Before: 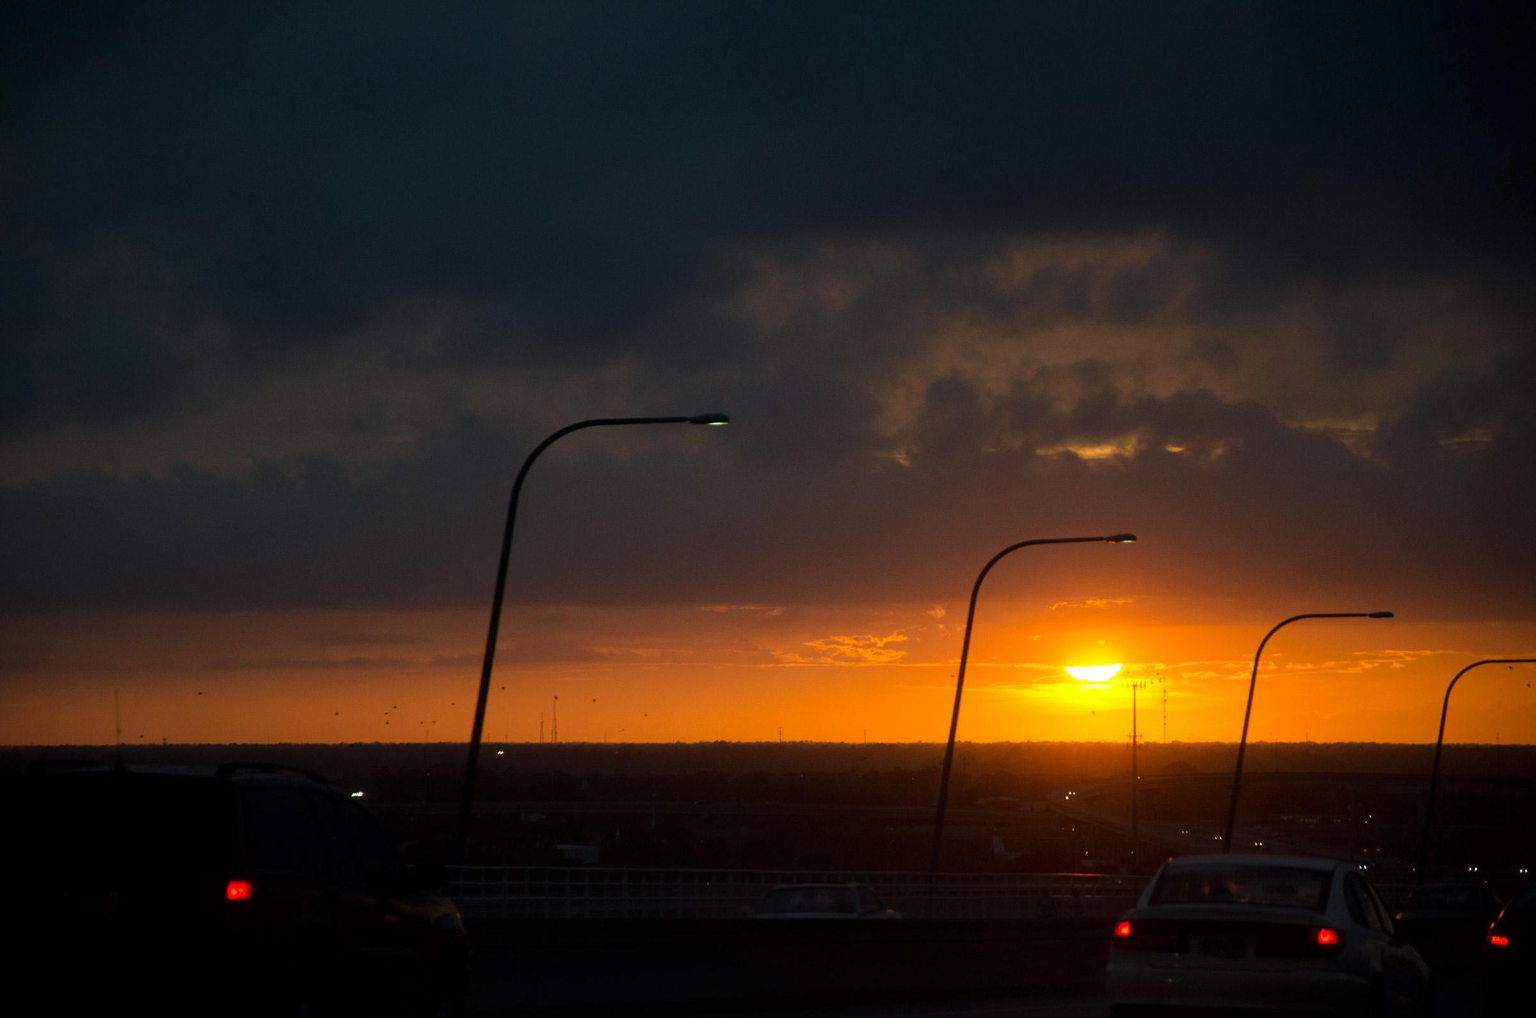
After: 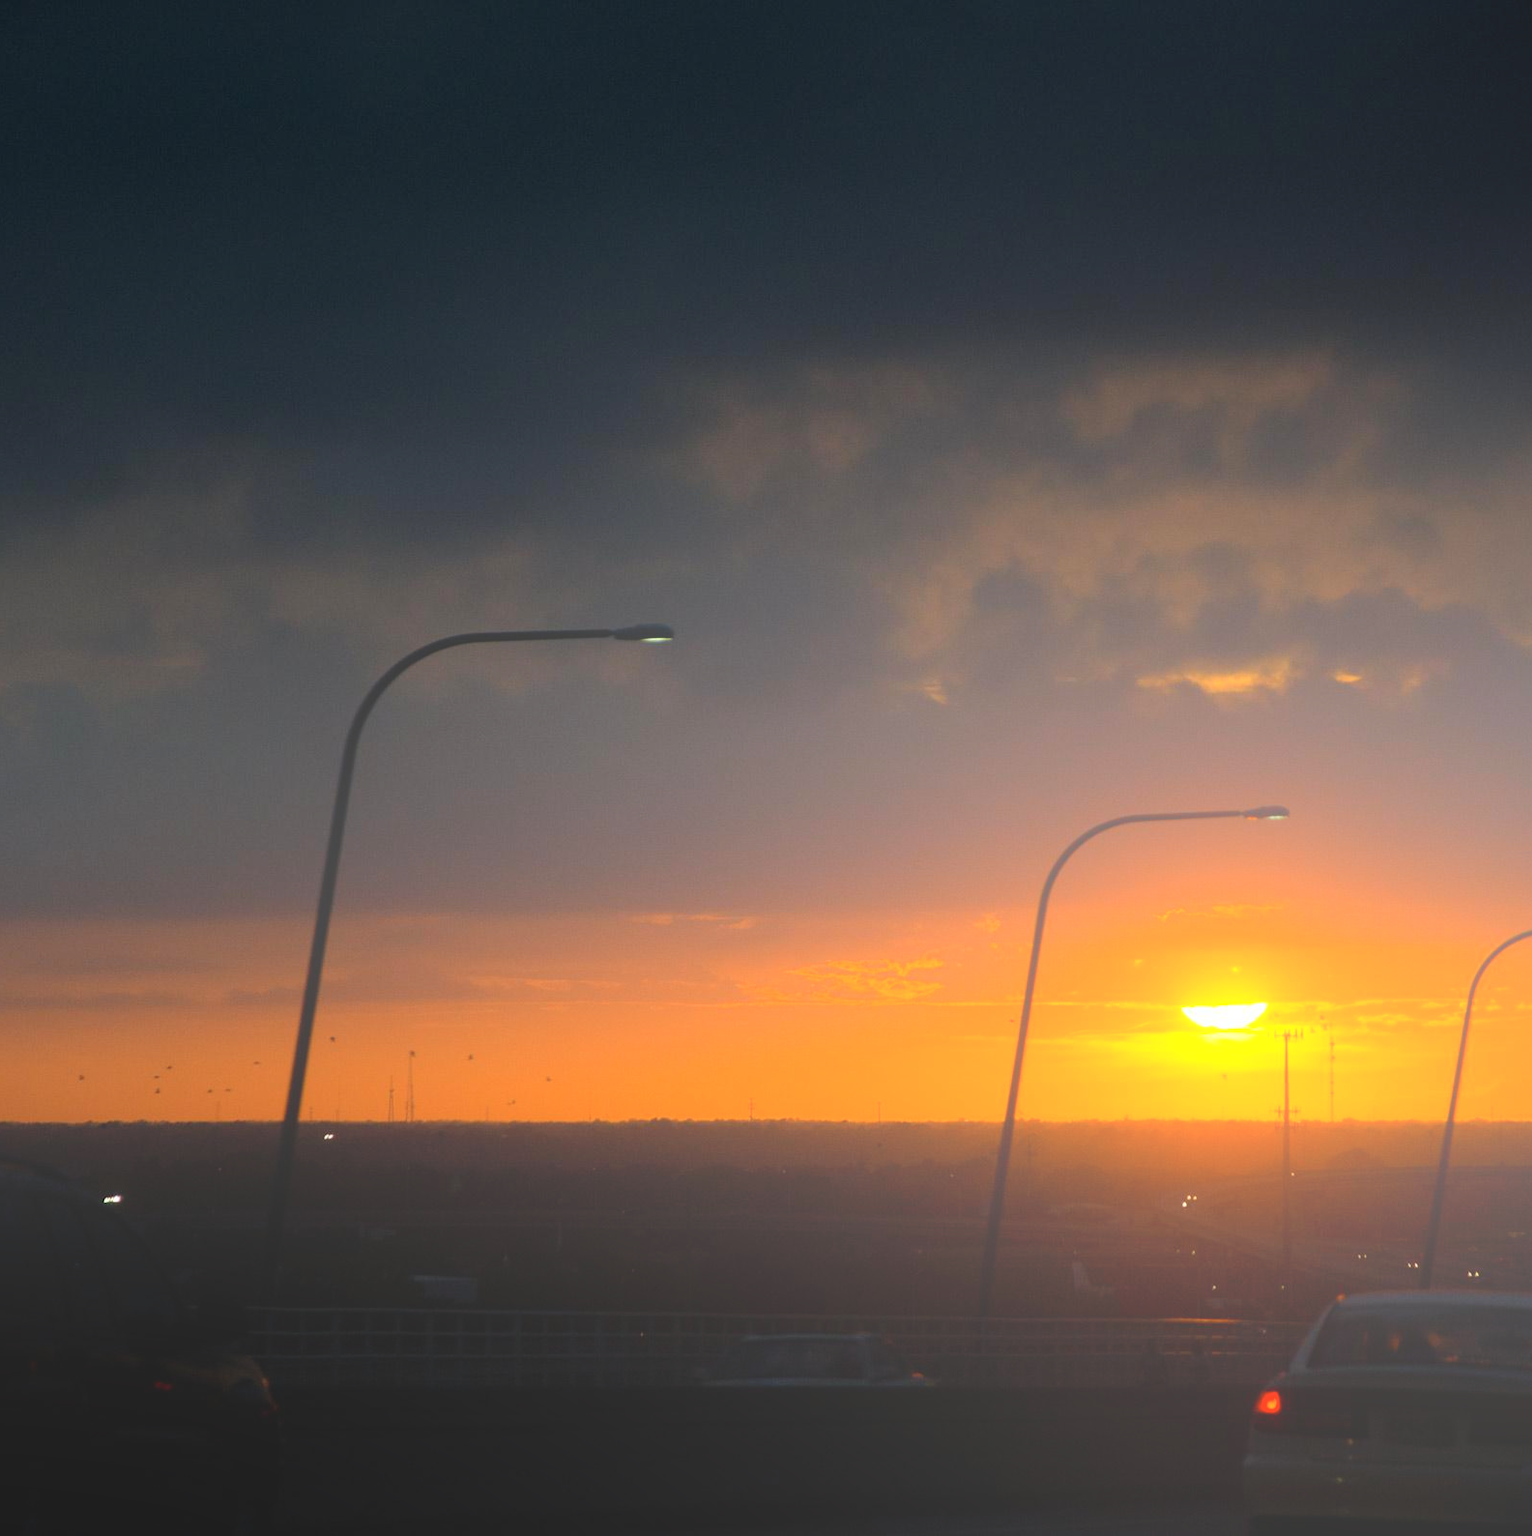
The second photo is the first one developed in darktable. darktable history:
bloom: size 70%, threshold 25%, strength 70%
crop and rotate: left 18.442%, right 15.508%
tone equalizer: on, module defaults
